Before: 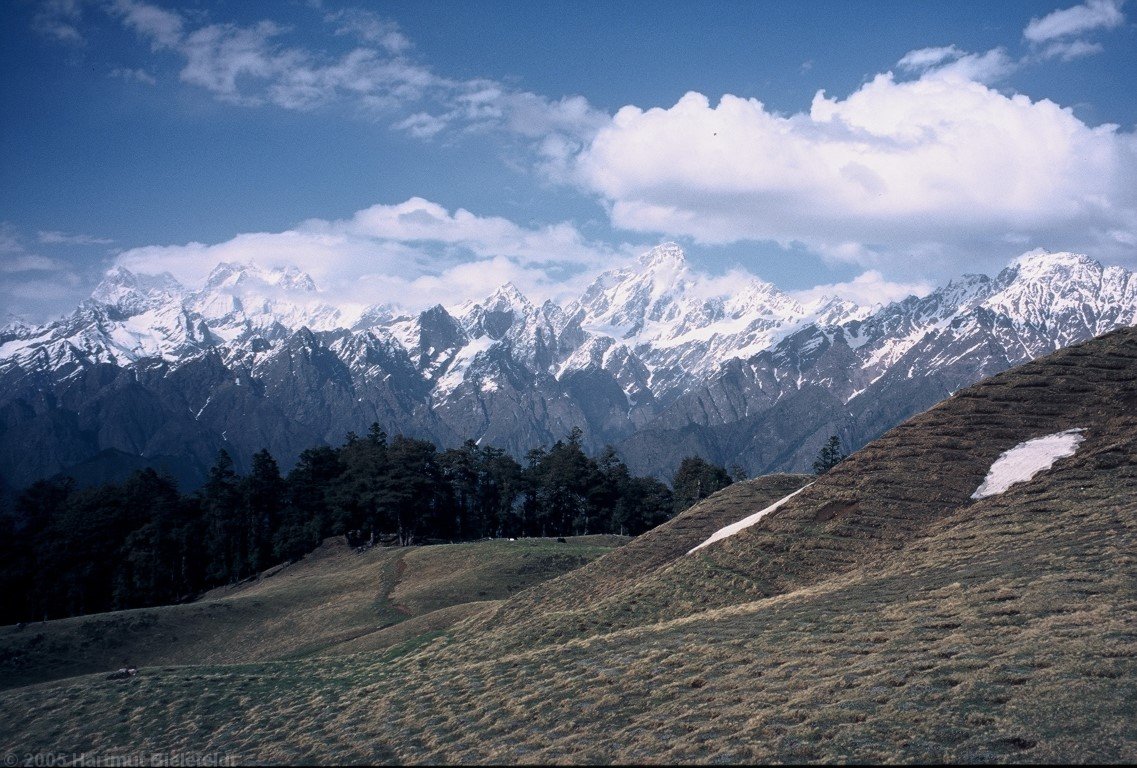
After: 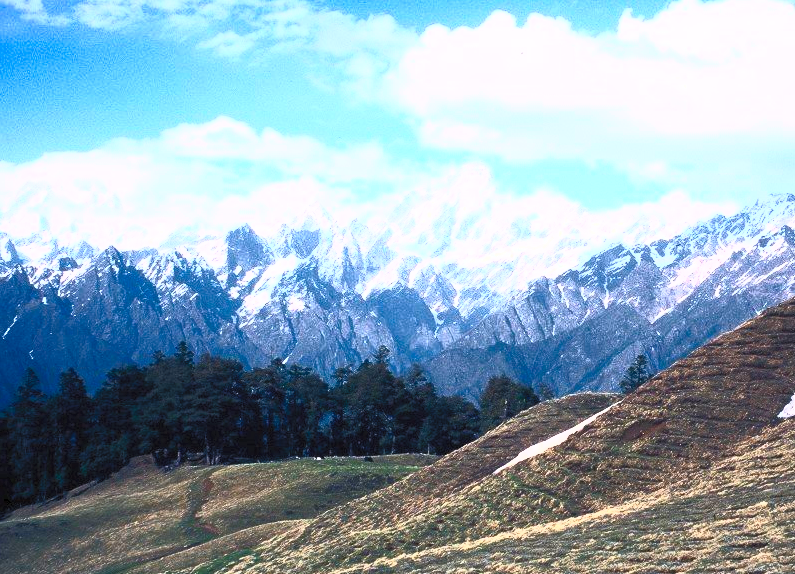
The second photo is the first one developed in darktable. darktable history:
contrast brightness saturation: contrast 1, brightness 1, saturation 1
crop and rotate: left 17.046%, top 10.659%, right 12.989%, bottom 14.553%
